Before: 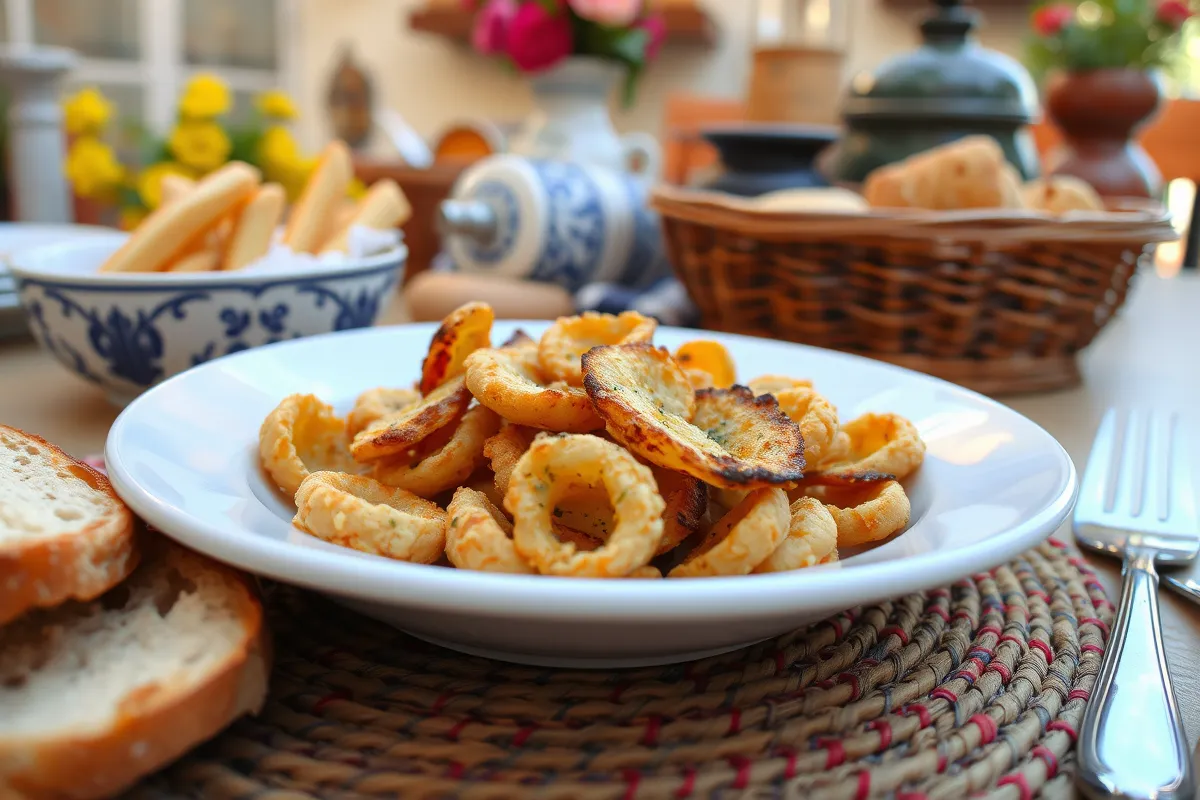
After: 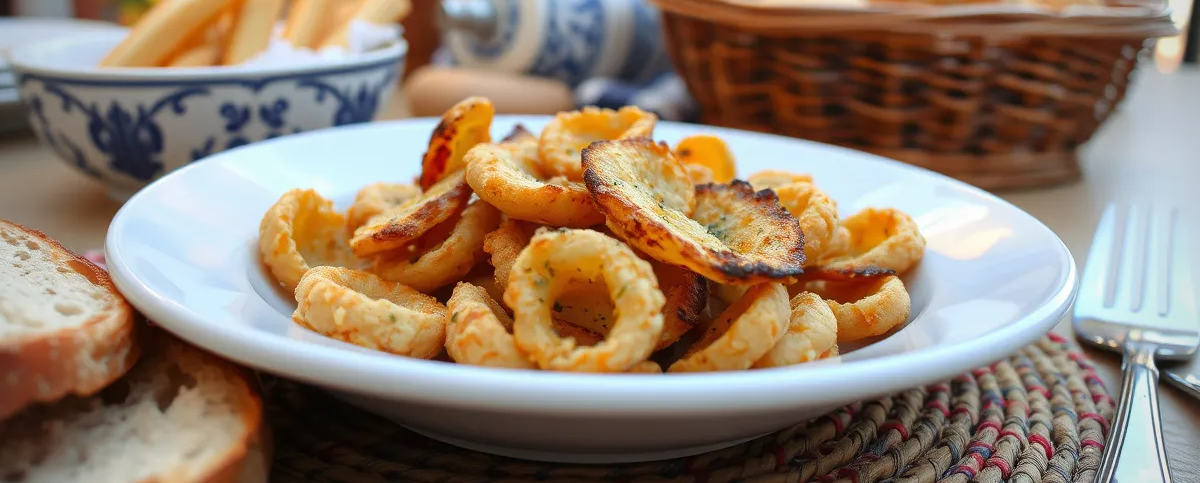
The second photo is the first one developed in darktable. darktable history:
crop and rotate: top 25.681%, bottom 13.934%
vignetting: on, module defaults
